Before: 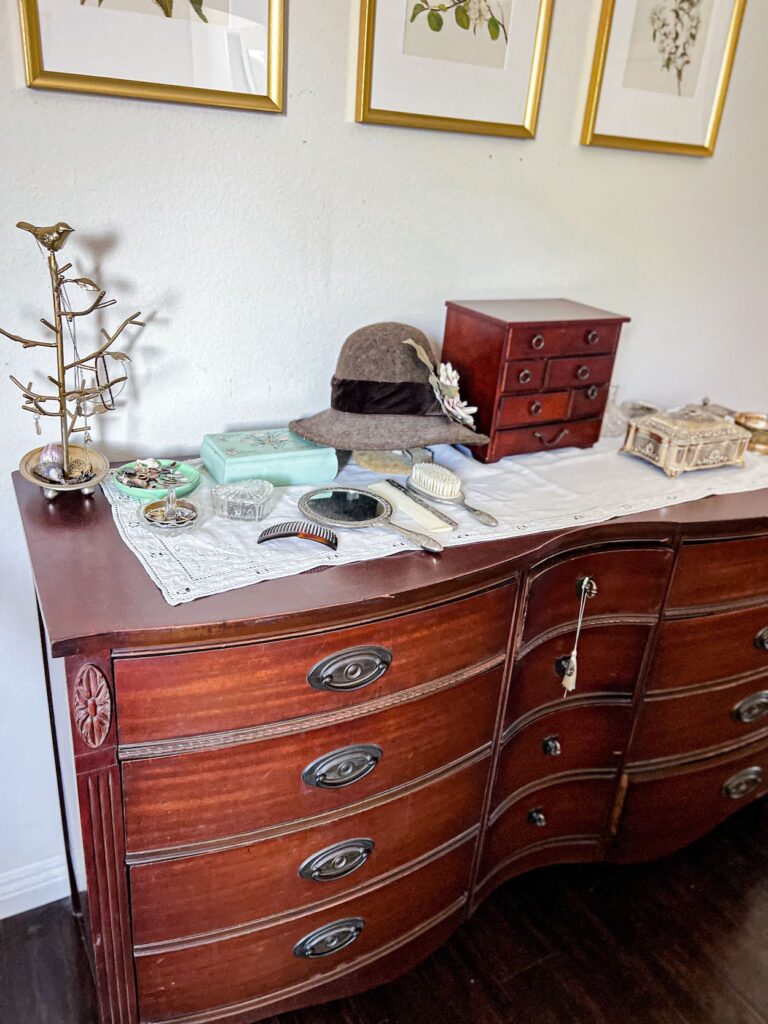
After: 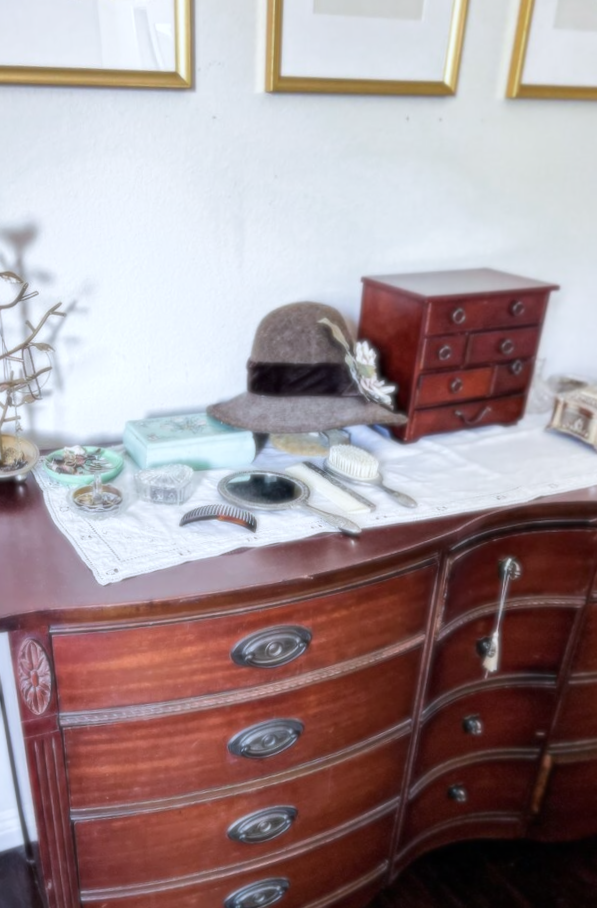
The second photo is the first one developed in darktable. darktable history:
rotate and perspective: rotation 0.062°, lens shift (vertical) 0.115, lens shift (horizontal) -0.133, crop left 0.047, crop right 0.94, crop top 0.061, crop bottom 0.94
crop and rotate: angle 1°, left 4.281%, top 0.642%, right 11.383%, bottom 2.486%
soften: size 8.67%, mix 49%
color calibration: illuminant as shot in camera, x 0.369, y 0.376, temperature 4328.46 K, gamut compression 3
